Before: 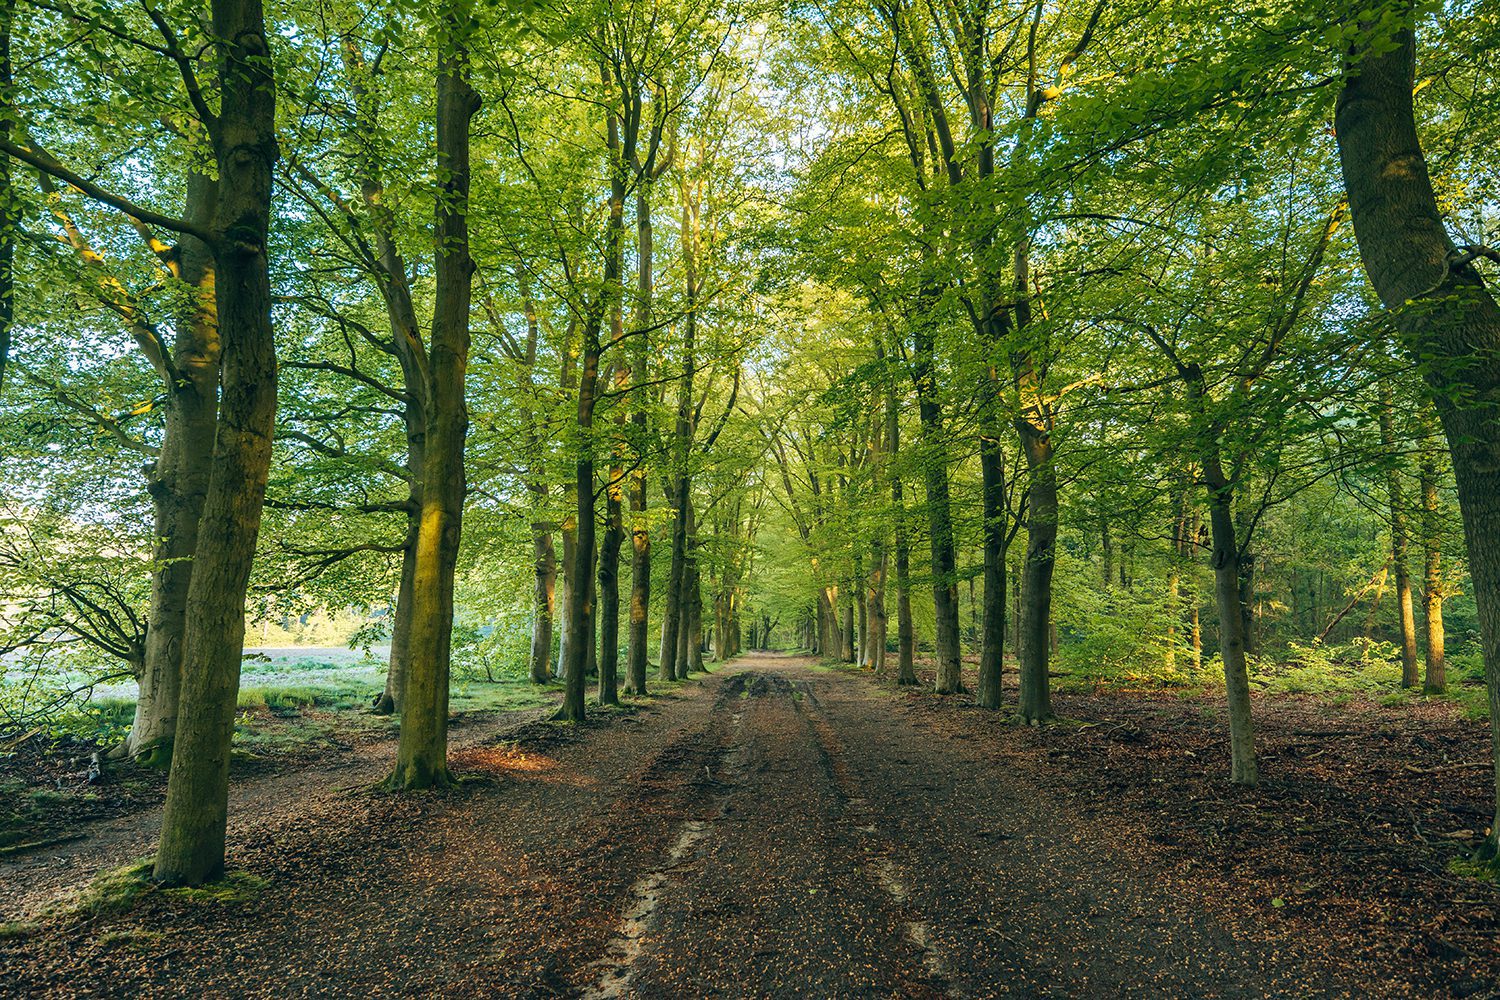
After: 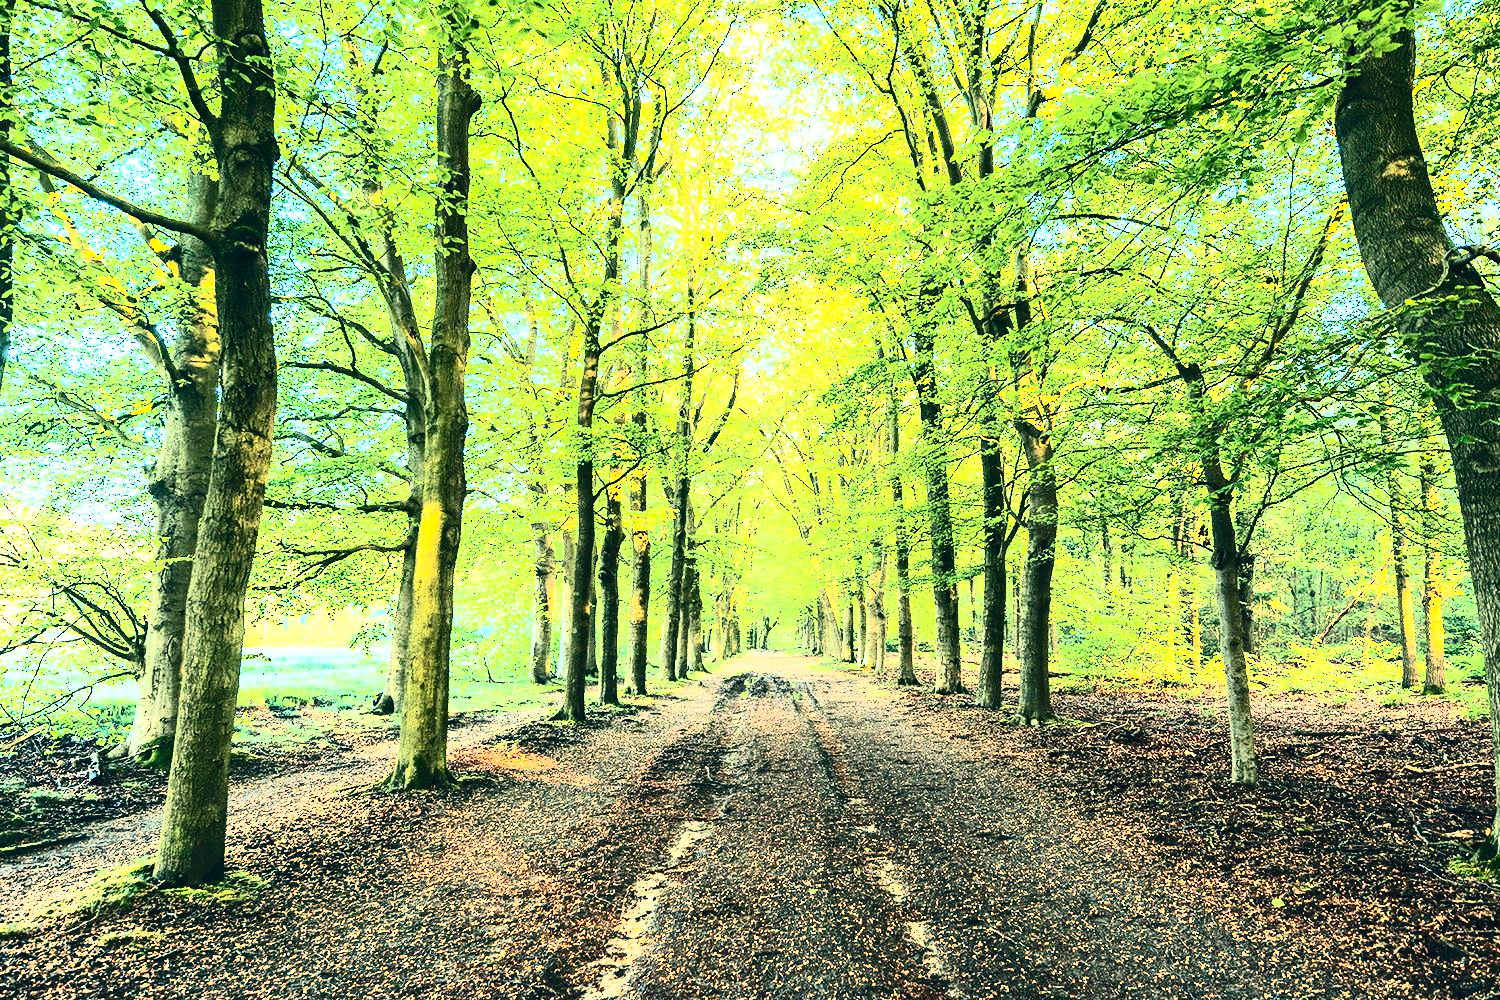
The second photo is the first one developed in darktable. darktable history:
exposure: exposure 0.372 EV, compensate highlight preservation false
tone equalizer: -7 EV 0.164 EV, -6 EV 0.58 EV, -5 EV 1.19 EV, -4 EV 1.33 EV, -3 EV 1.16 EV, -2 EV 0.6 EV, -1 EV 0.168 EV, edges refinement/feathering 500, mask exposure compensation -1.57 EV, preserve details no
contrast brightness saturation: contrast 0.617, brightness 0.342, saturation 0.143
